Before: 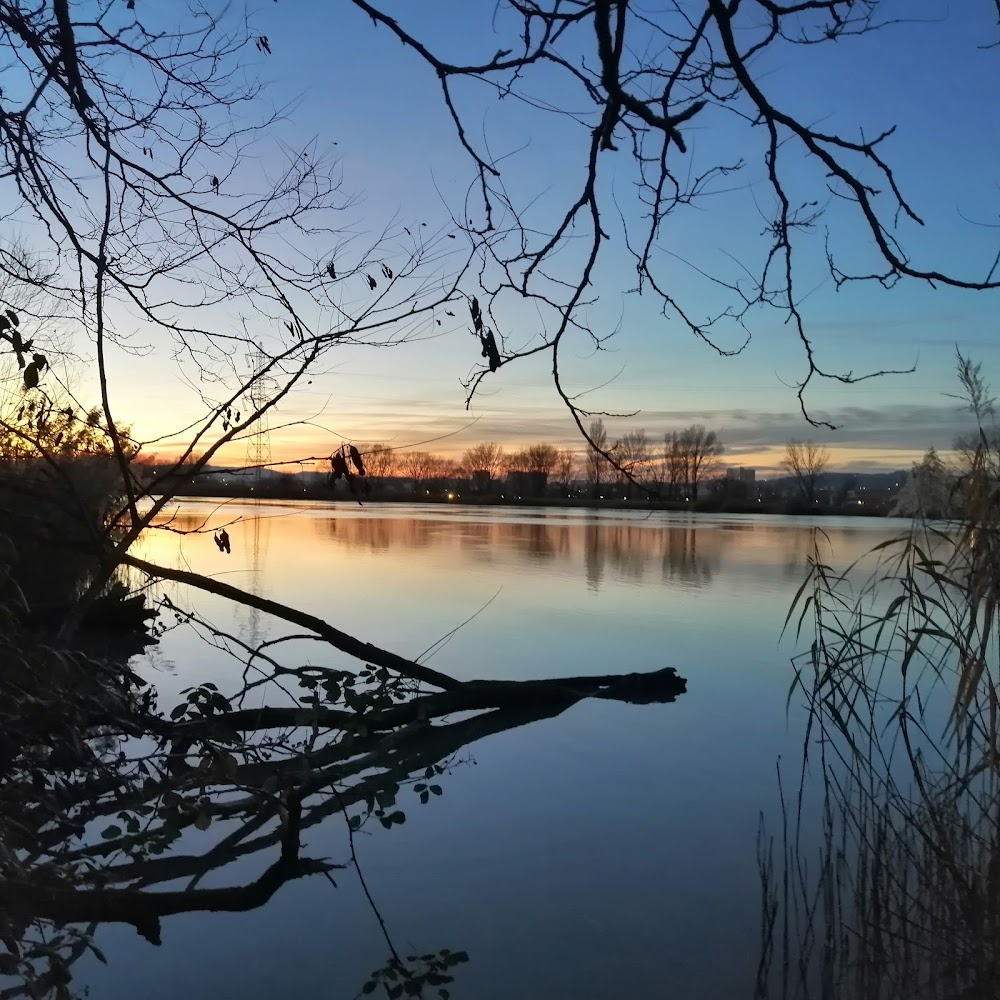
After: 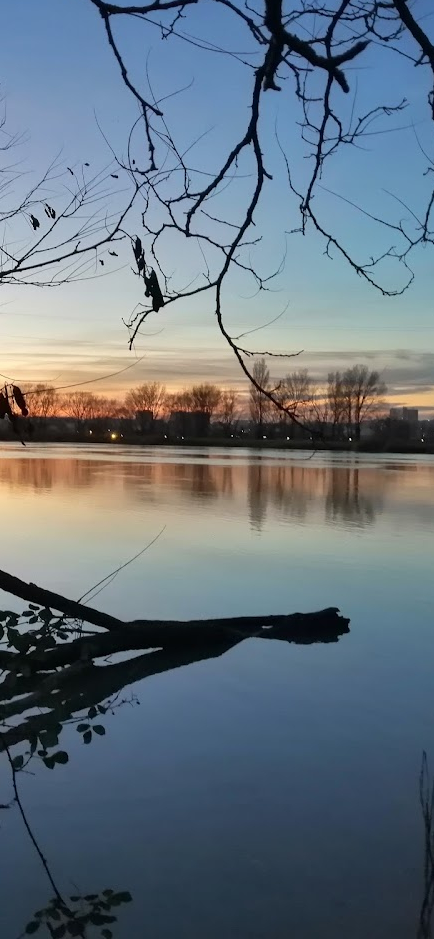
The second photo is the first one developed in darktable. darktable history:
crop: left 33.773%, top 6.009%, right 22.784%
